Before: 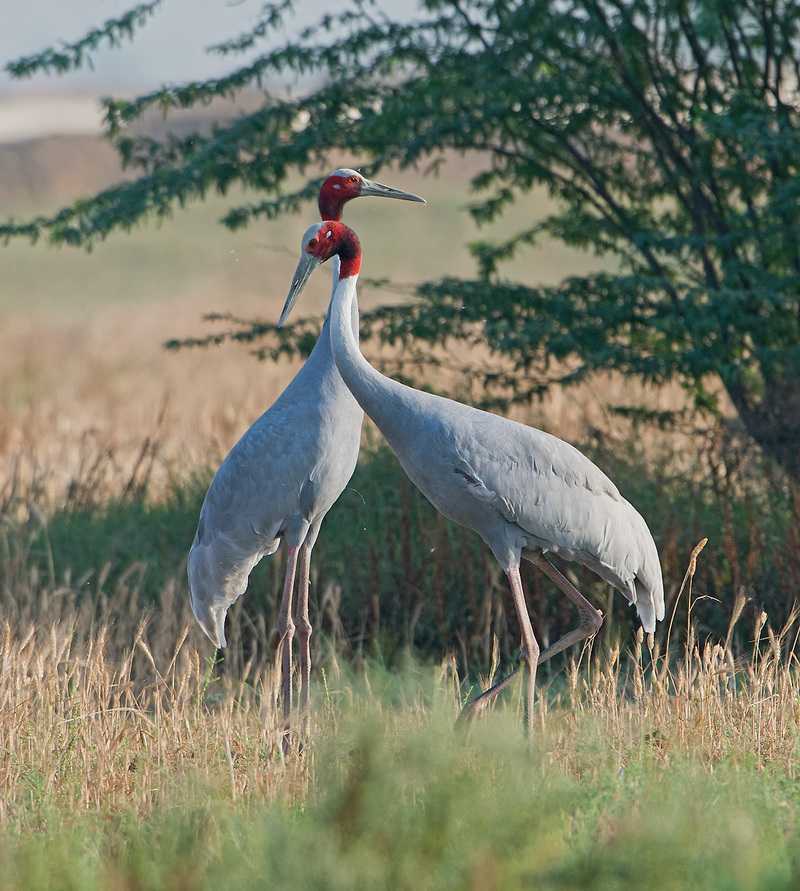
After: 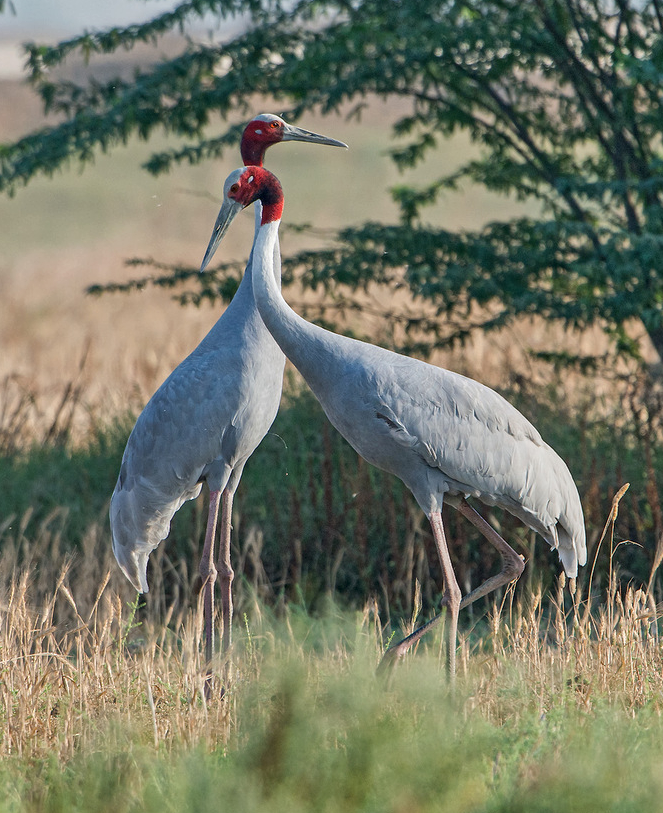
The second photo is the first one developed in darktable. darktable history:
local contrast: on, module defaults
crop: left 9.815%, top 6.217%, right 7.302%, bottom 2.454%
shadows and highlights: shadows 59.36, soften with gaussian
